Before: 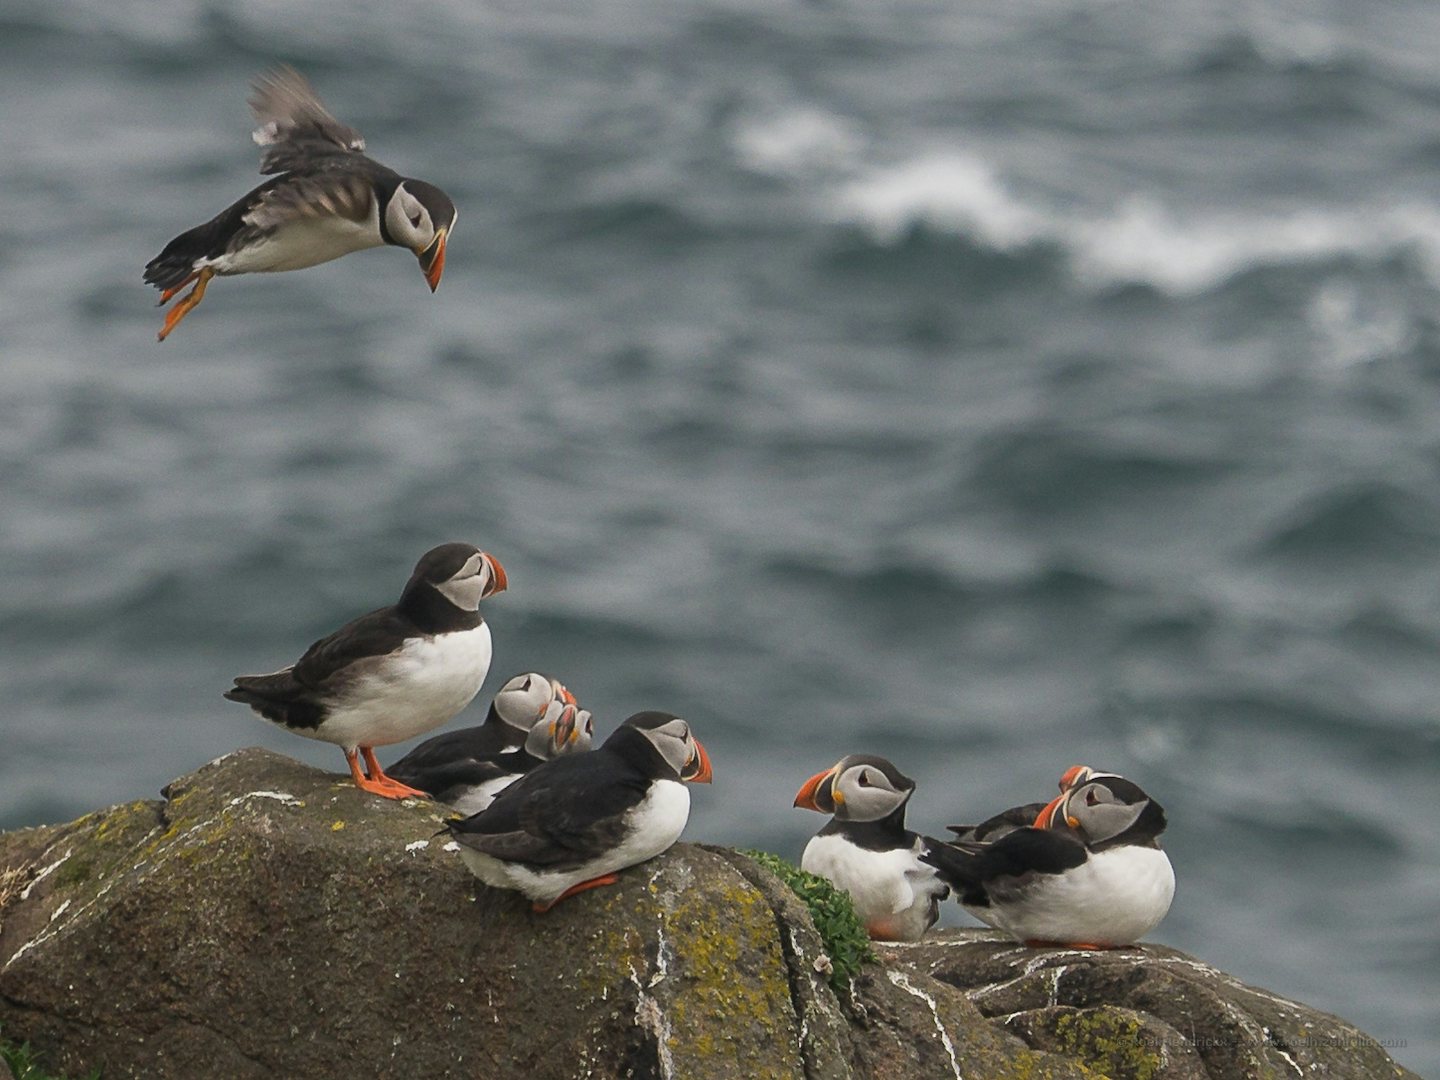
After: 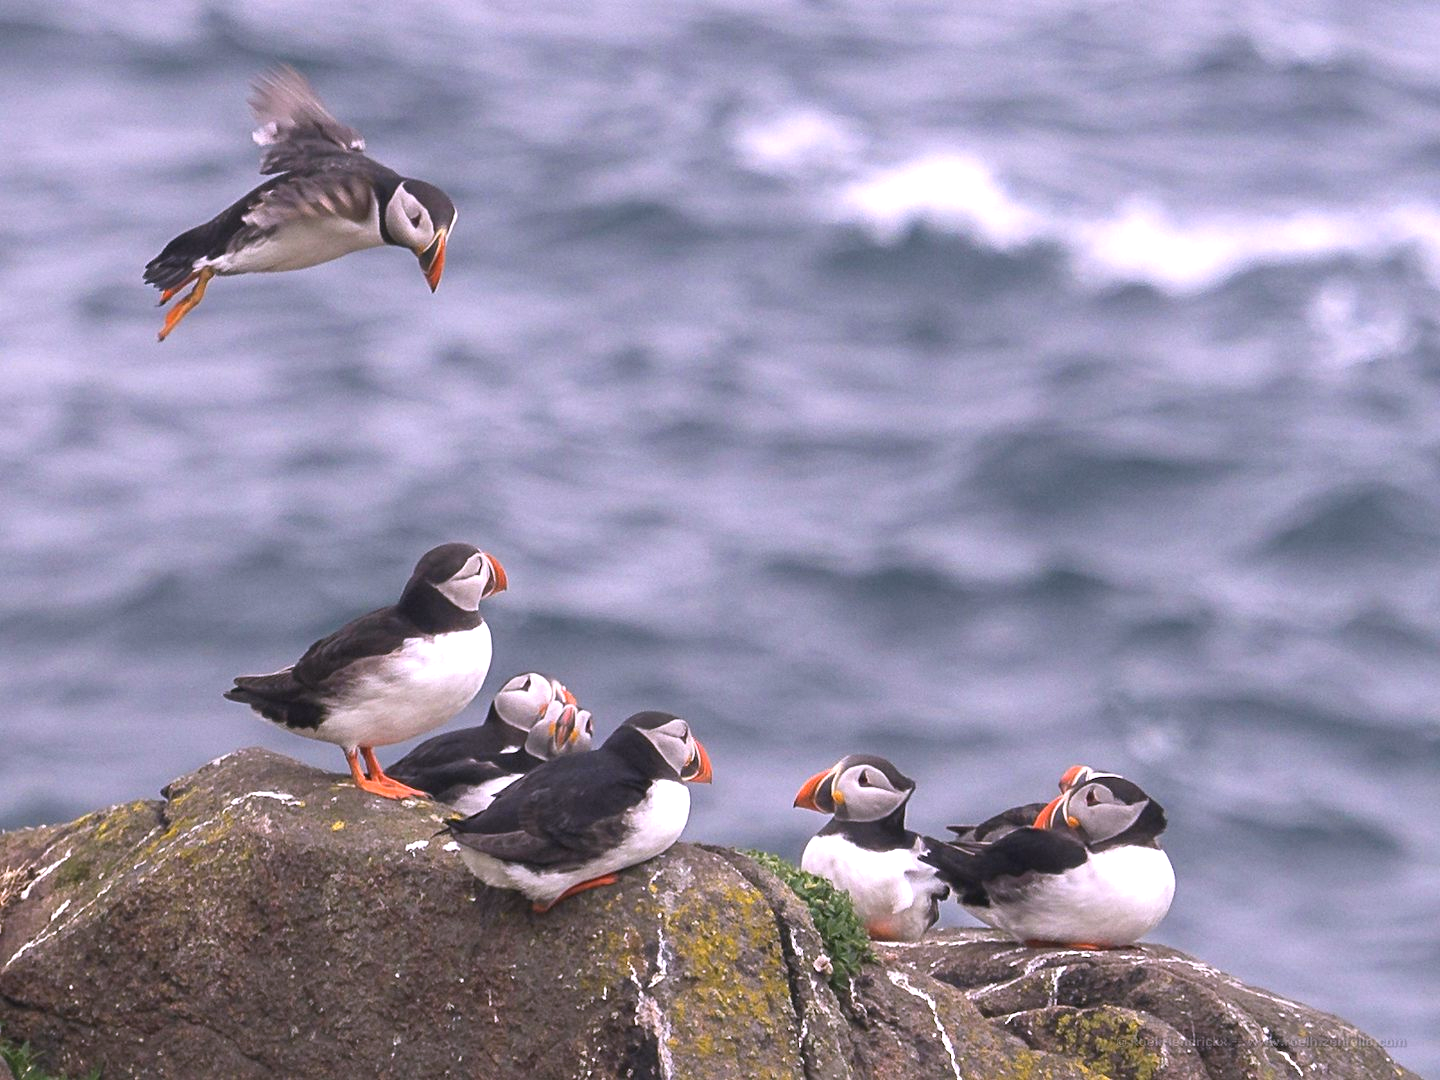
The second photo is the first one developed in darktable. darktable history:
color calibration: output R [1.063, -0.012, -0.003, 0], output B [-0.079, 0.047, 1, 0], illuminant as shot in camera, x 0.377, y 0.393, temperature 4170.23 K
exposure: black level correction 0, exposure 0.893 EV, compensate highlight preservation false
